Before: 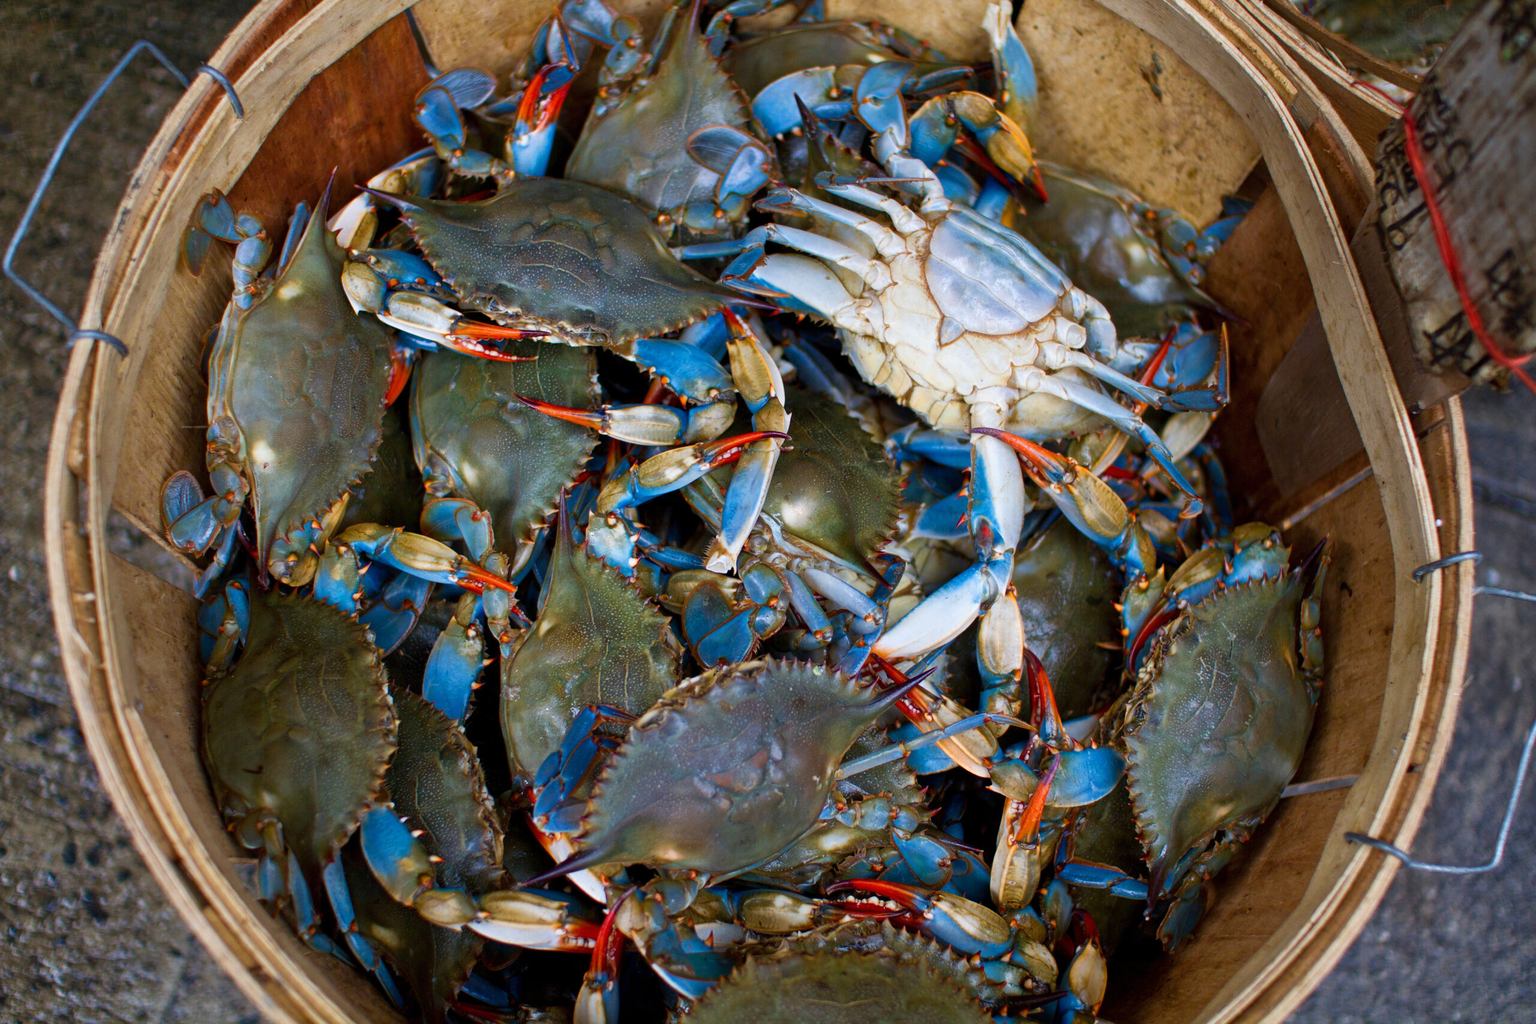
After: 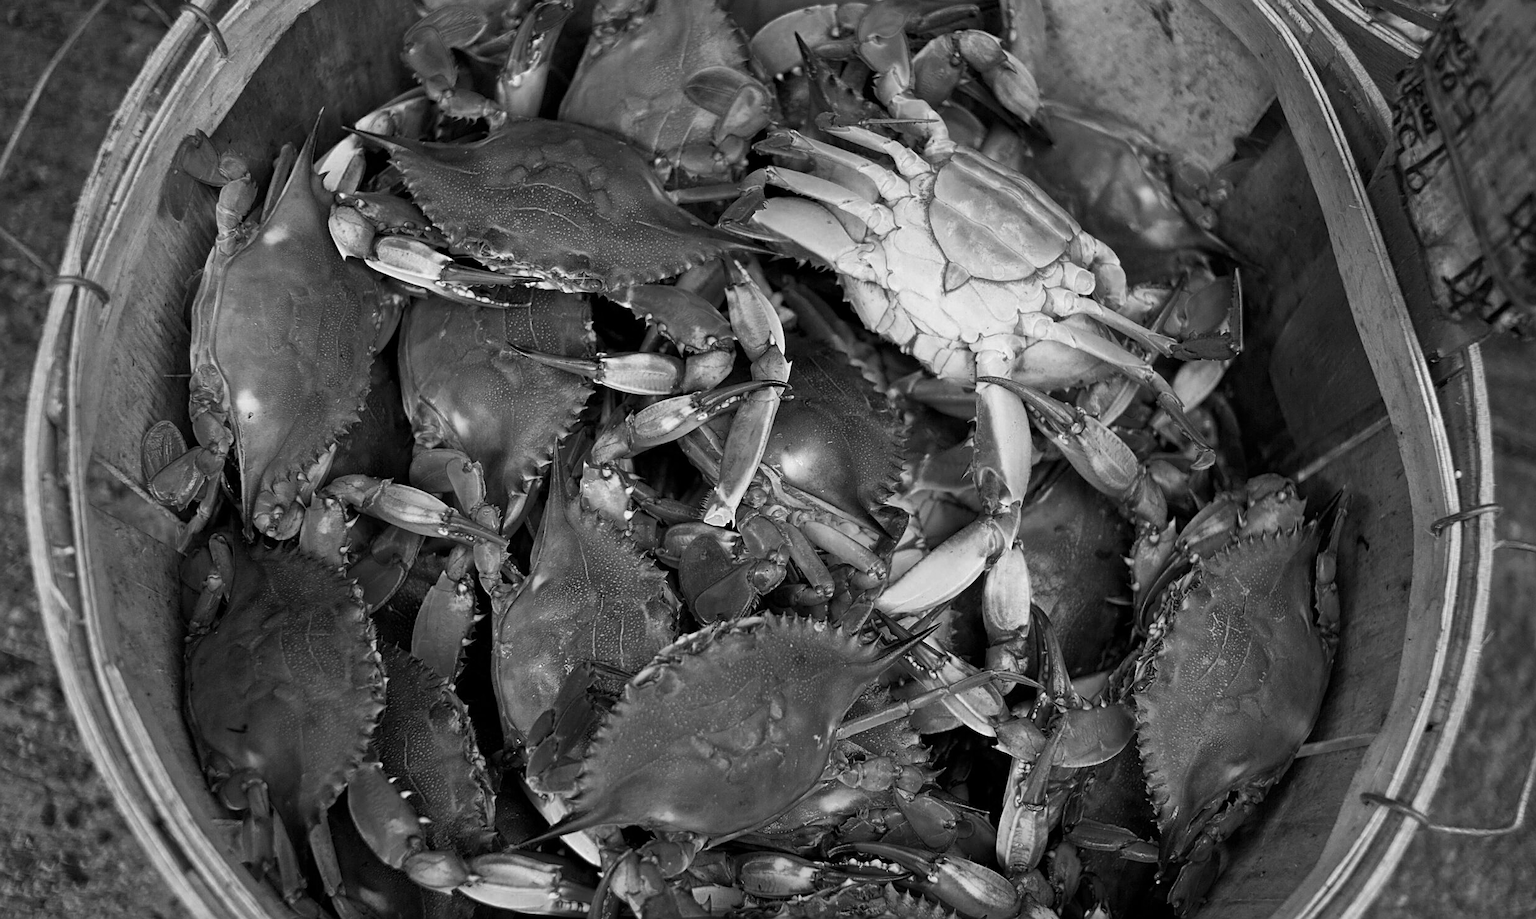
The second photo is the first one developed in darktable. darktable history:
color balance rgb: perceptual saturation grading › global saturation 20%, perceptual saturation grading › highlights -25%, perceptual saturation grading › shadows 25%
crop: left 1.507%, top 6.147%, right 1.379%, bottom 6.637%
sharpen: on, module defaults
color zones: curves: ch0 [(0, 0.5) (0.125, 0.4) (0.25, 0.5) (0.375, 0.4) (0.5, 0.4) (0.625, 0.35) (0.75, 0.35) (0.875, 0.5)]; ch1 [(0, 0.35) (0.125, 0.45) (0.25, 0.35) (0.375, 0.35) (0.5, 0.35) (0.625, 0.35) (0.75, 0.45) (0.875, 0.35)]; ch2 [(0, 0.6) (0.125, 0.5) (0.25, 0.5) (0.375, 0.6) (0.5, 0.6) (0.625, 0.5) (0.75, 0.5) (0.875, 0.5)]
monochrome: a -6.99, b 35.61, size 1.4
